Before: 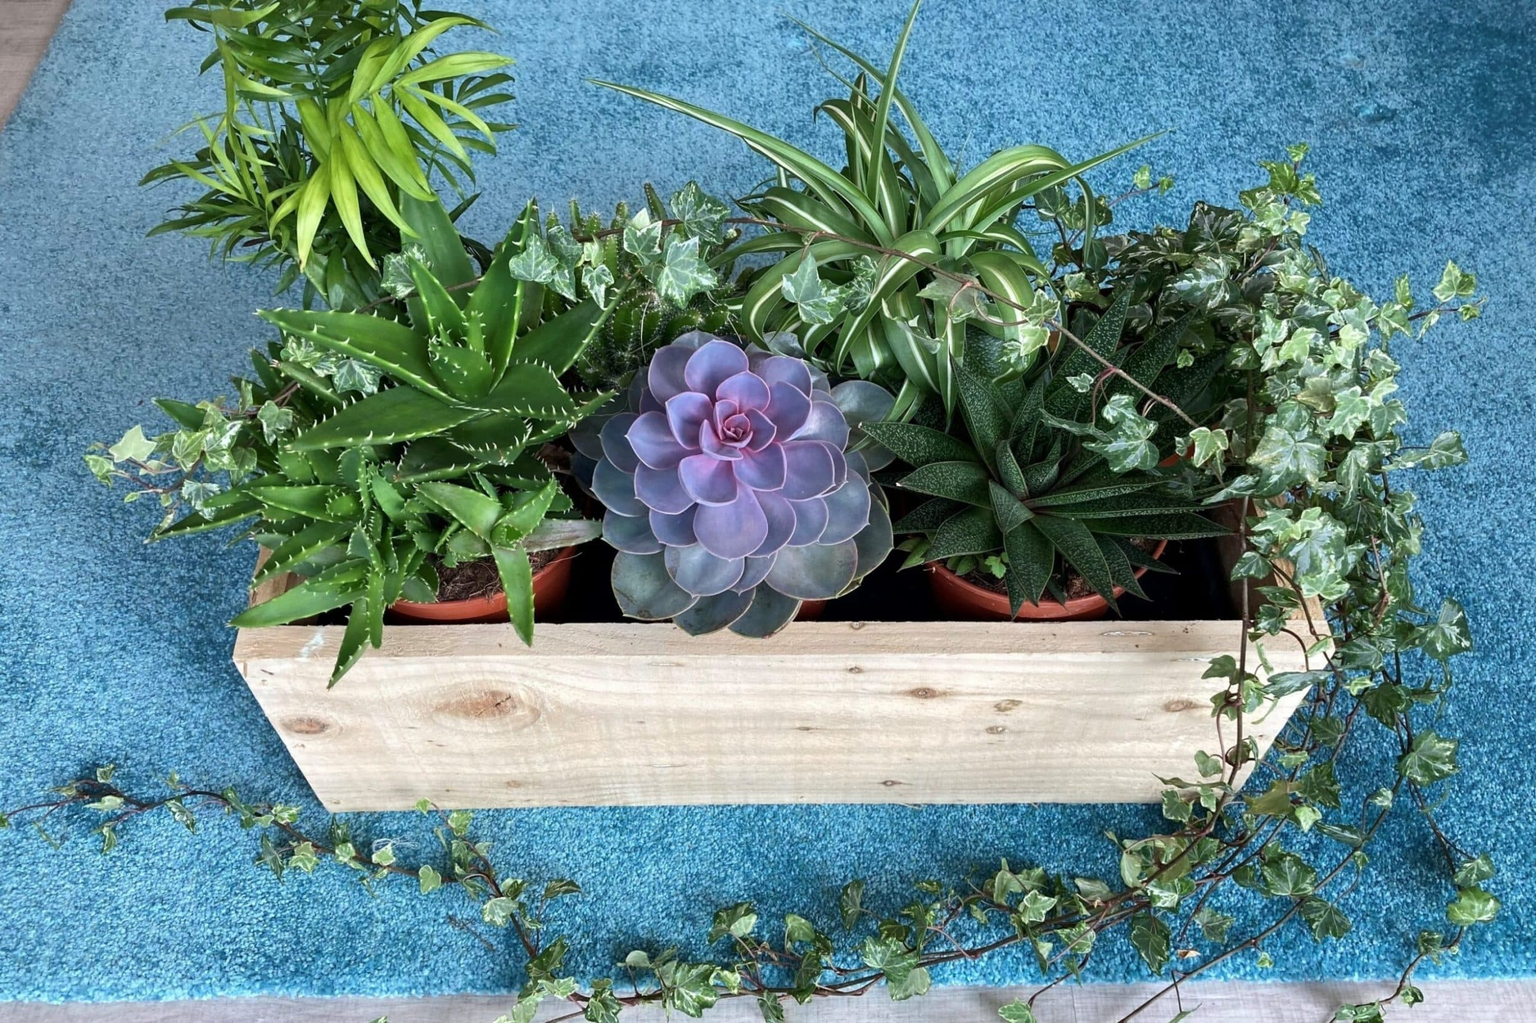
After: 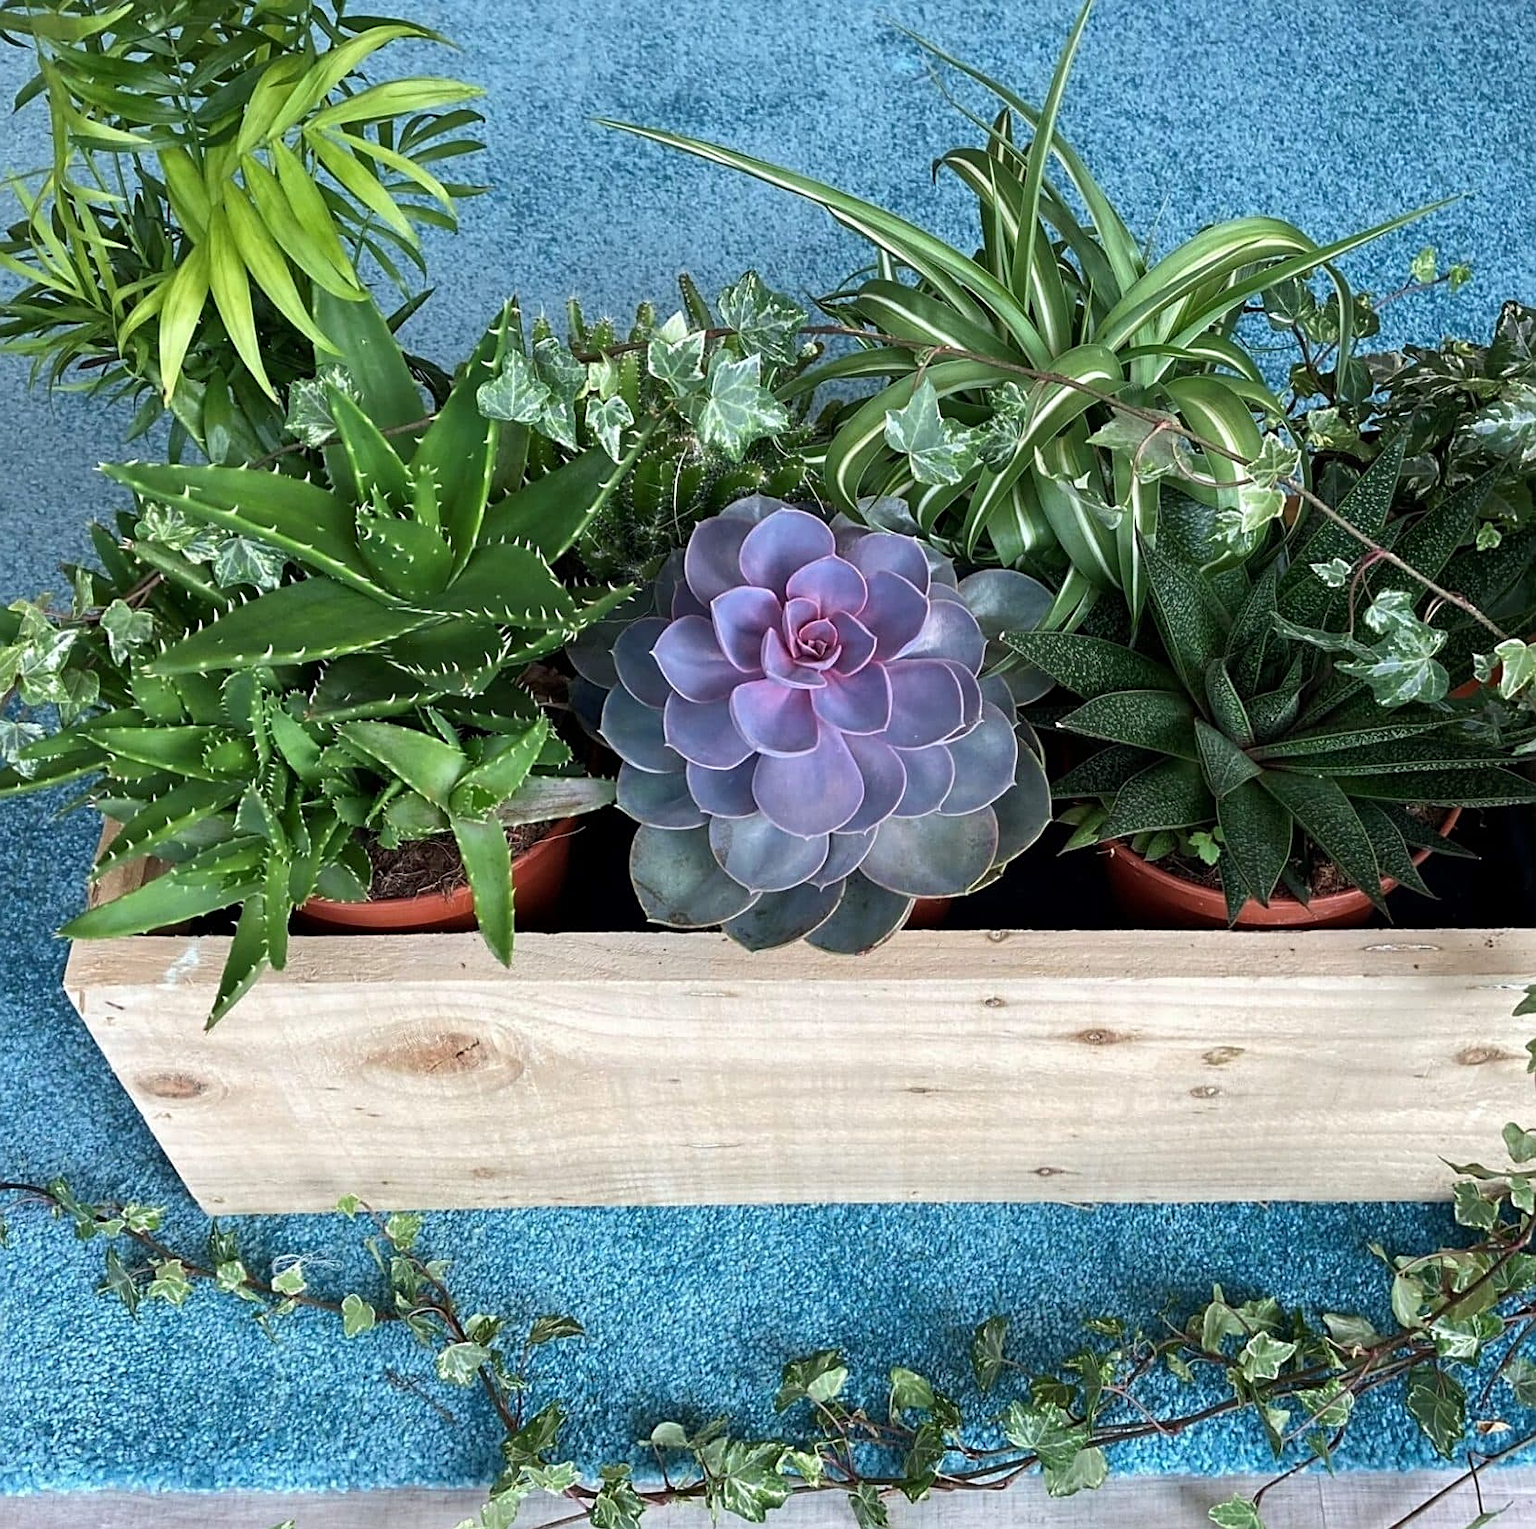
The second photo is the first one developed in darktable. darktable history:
crop and rotate: left 12.412%, right 20.714%
sharpen: on, module defaults
